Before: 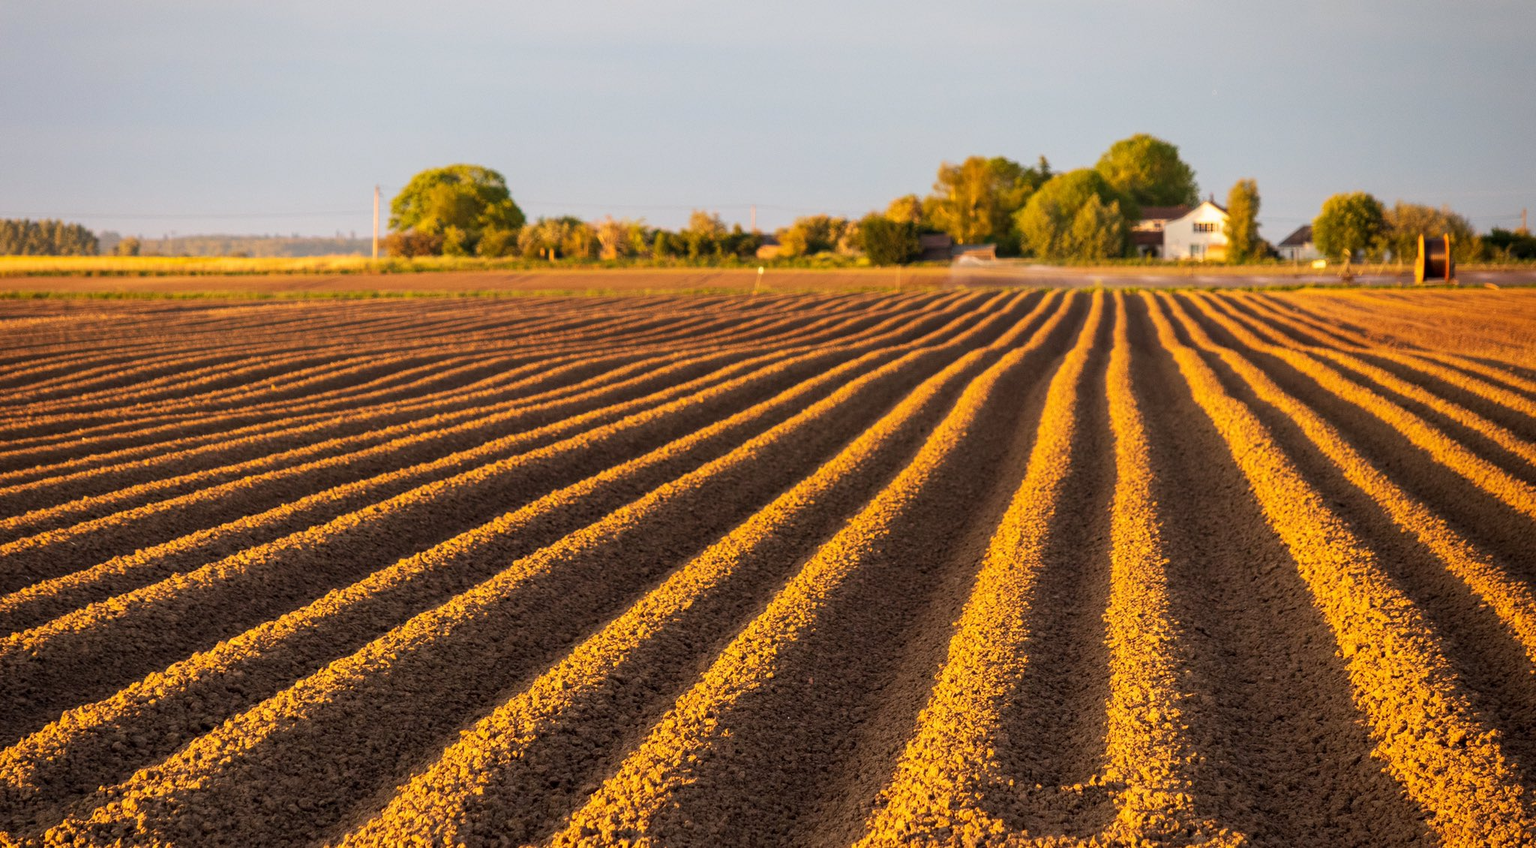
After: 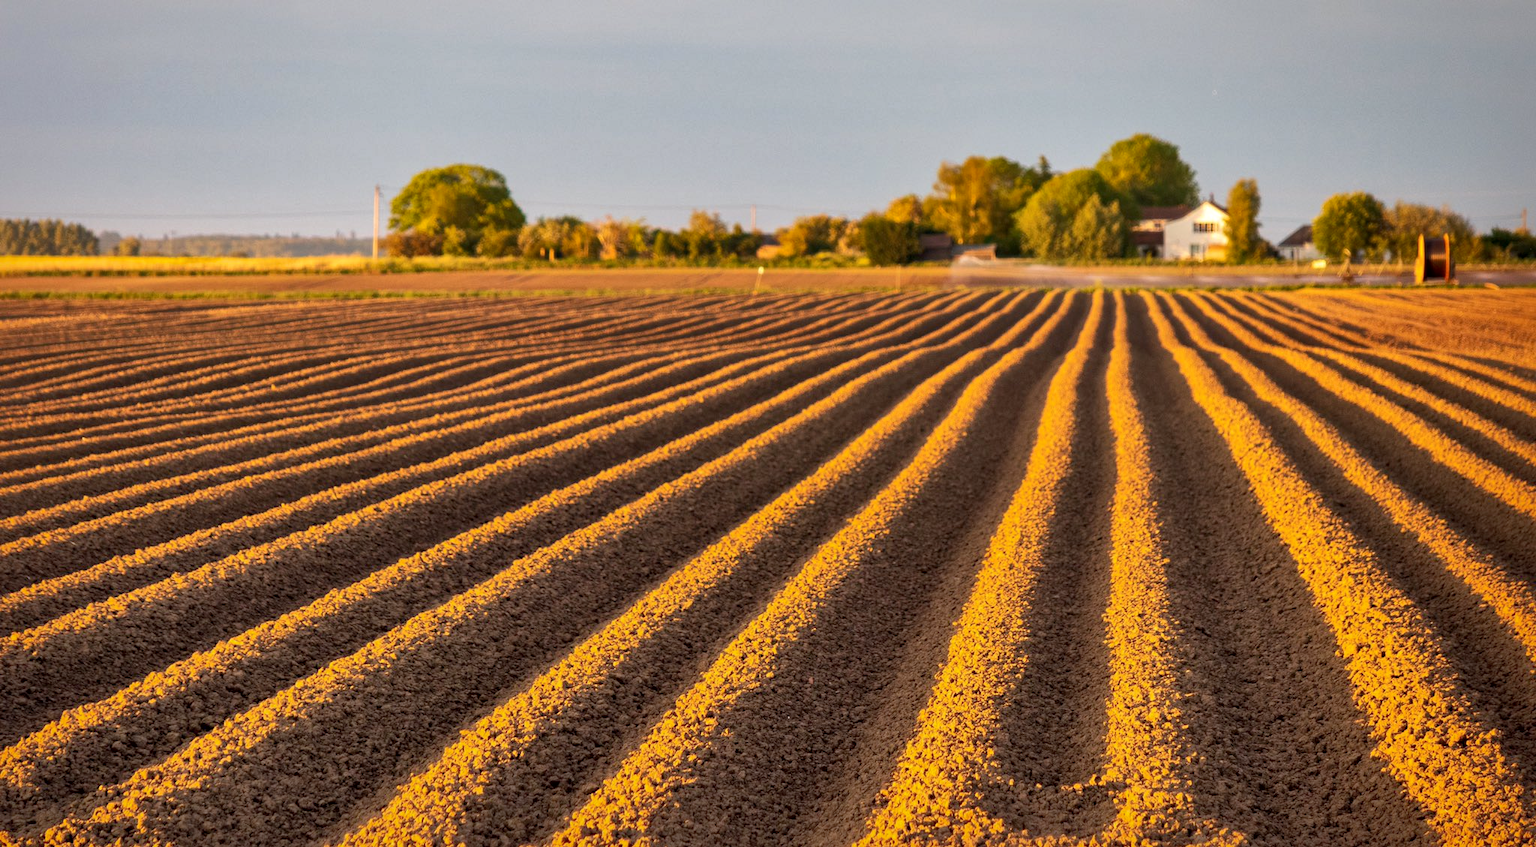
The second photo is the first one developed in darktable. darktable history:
shadows and highlights: on, module defaults
local contrast: mode bilateral grid, contrast 20, coarseness 50, detail 141%, midtone range 0.2
sharpen: radius 5.376, amount 0.314, threshold 26.554
